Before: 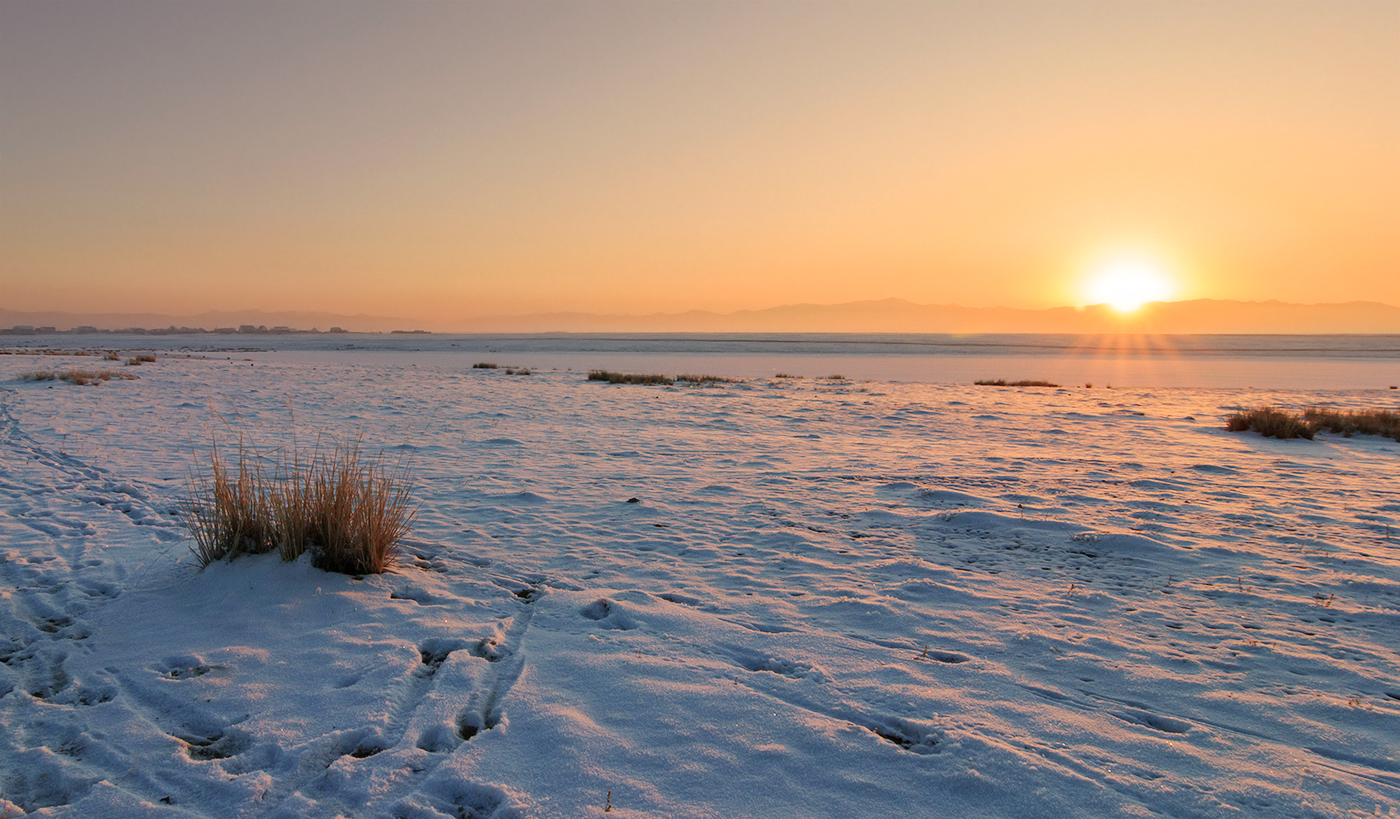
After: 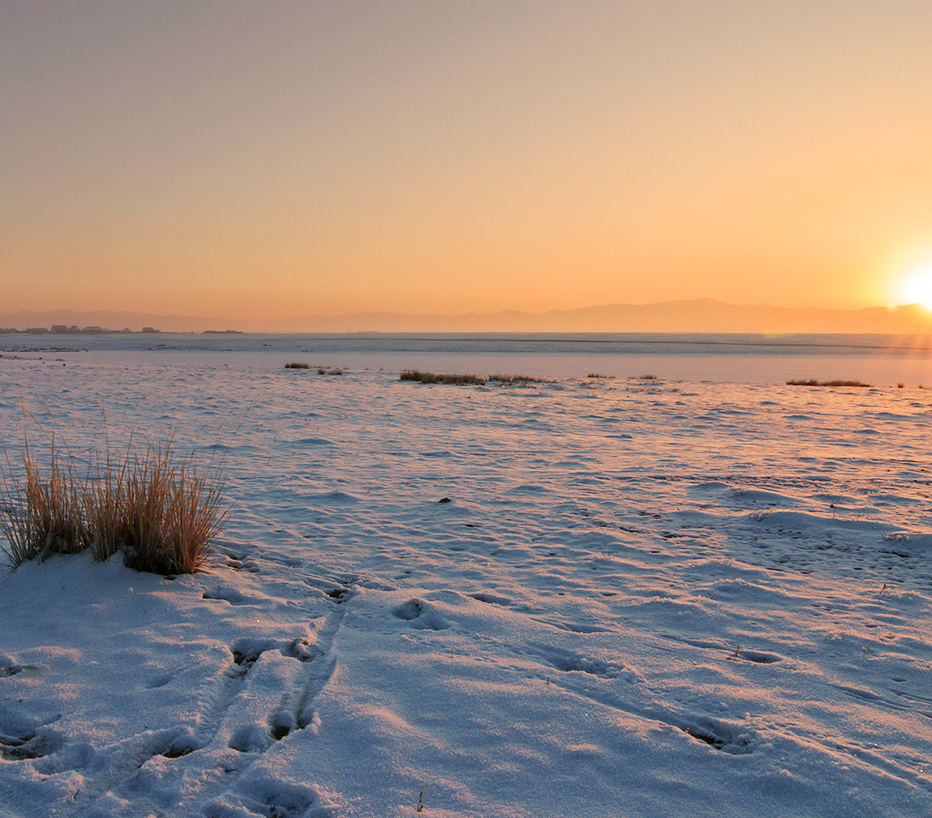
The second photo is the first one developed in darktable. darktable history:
crop and rotate: left 13.464%, right 19.901%
